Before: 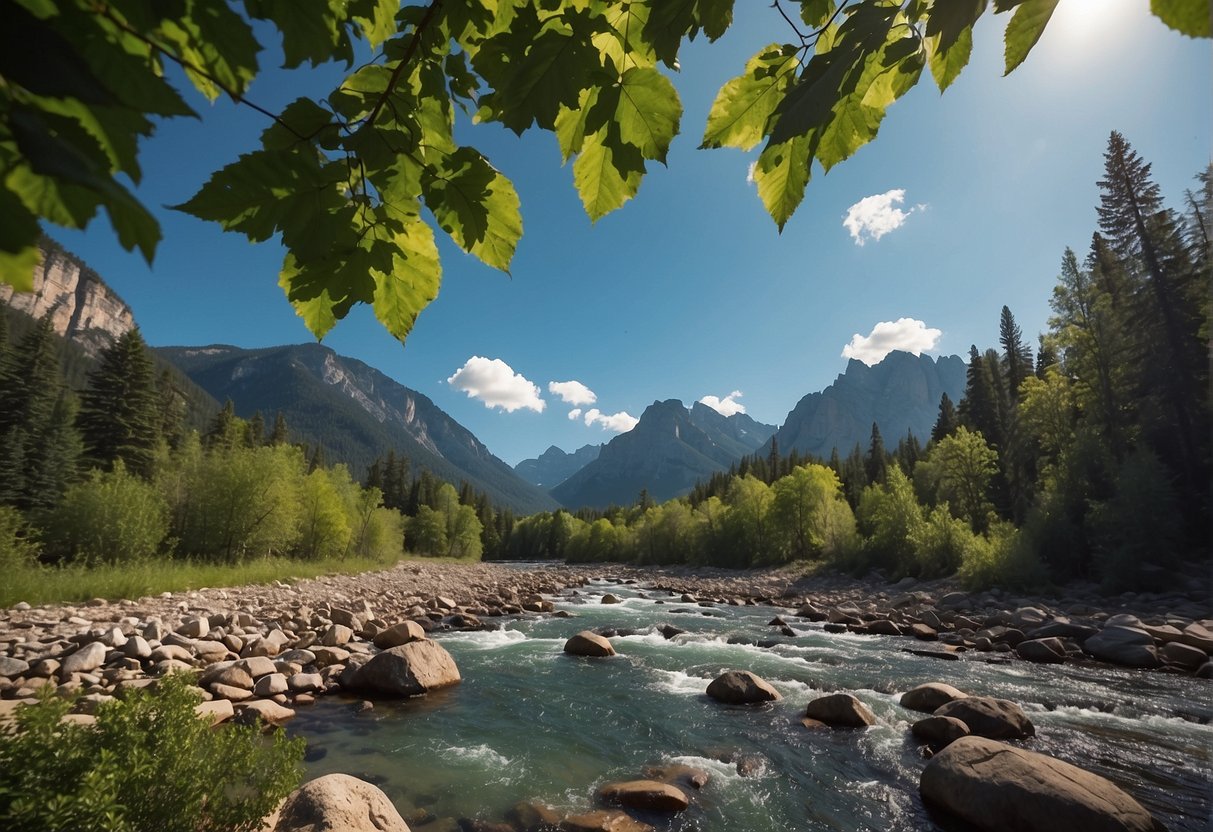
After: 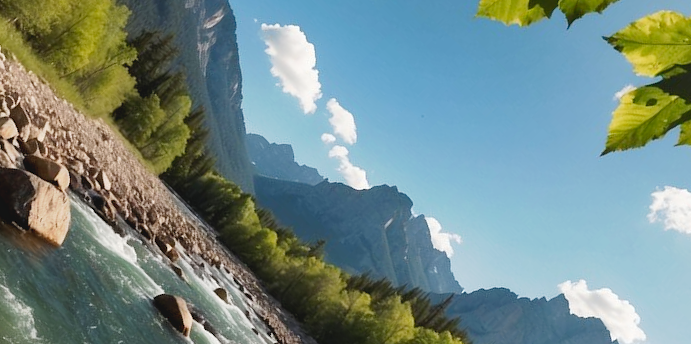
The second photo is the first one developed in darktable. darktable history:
crop and rotate: angle -44.92°, top 16.357%, right 0.88%, bottom 11.644%
tone curve: curves: ch0 [(0, 0) (0.003, 0.059) (0.011, 0.059) (0.025, 0.057) (0.044, 0.055) (0.069, 0.057) (0.1, 0.083) (0.136, 0.128) (0.177, 0.185) (0.224, 0.242) (0.277, 0.308) (0.335, 0.383) (0.399, 0.468) (0.468, 0.547) (0.543, 0.632) (0.623, 0.71) (0.709, 0.801) (0.801, 0.859) (0.898, 0.922) (1, 1)], preserve colors none
